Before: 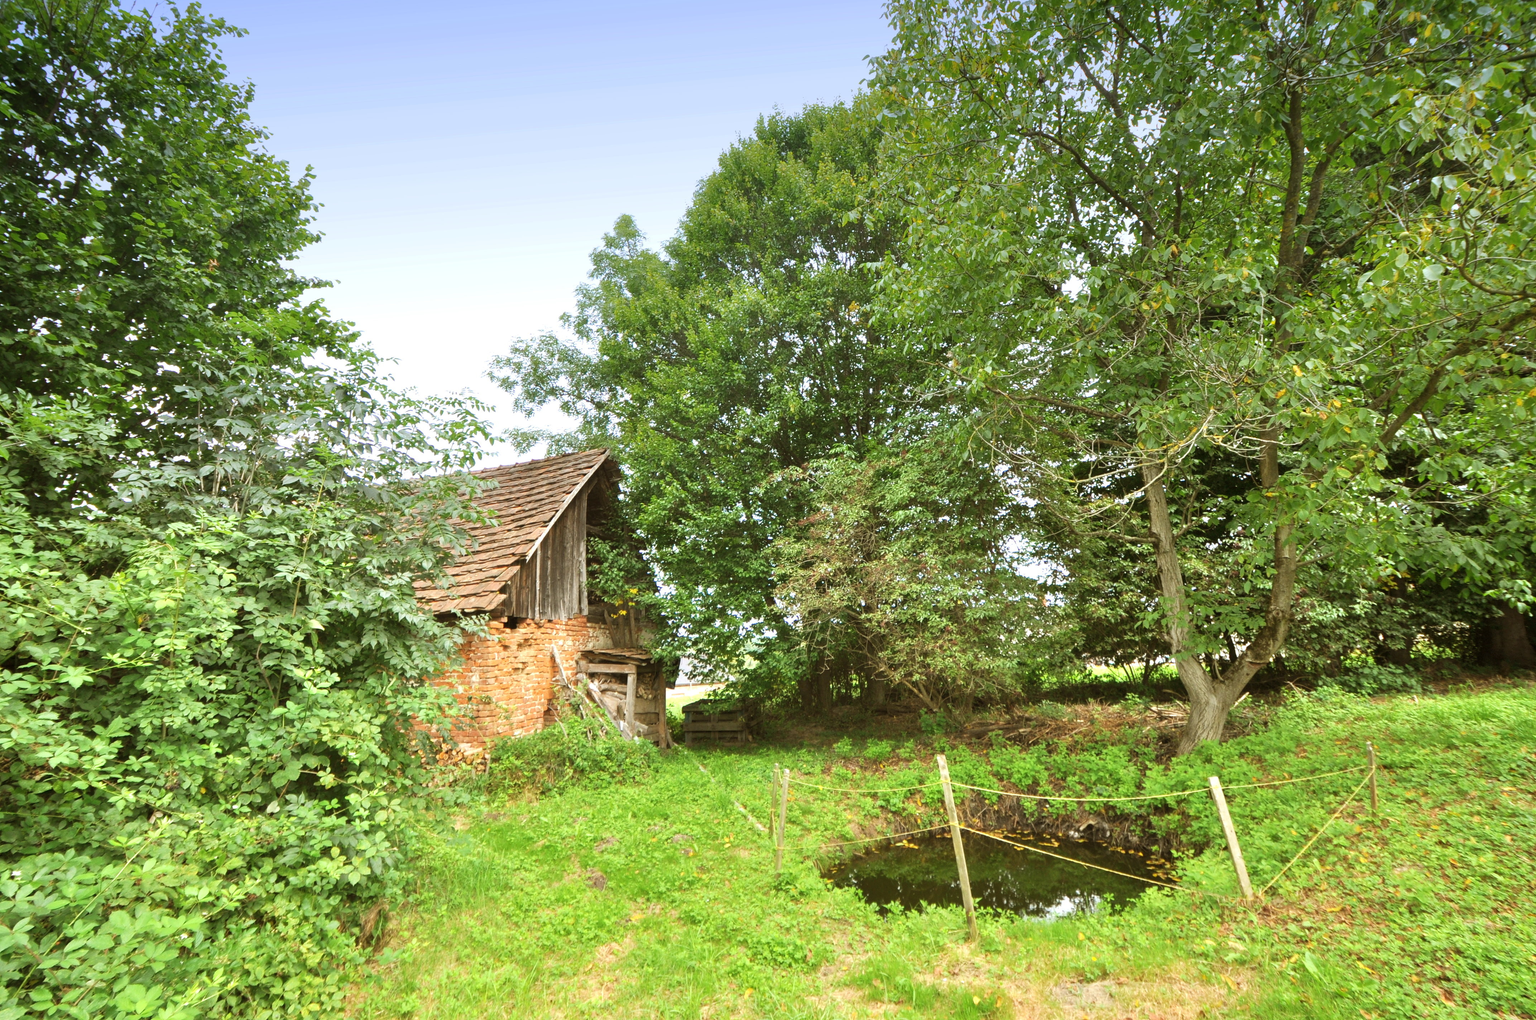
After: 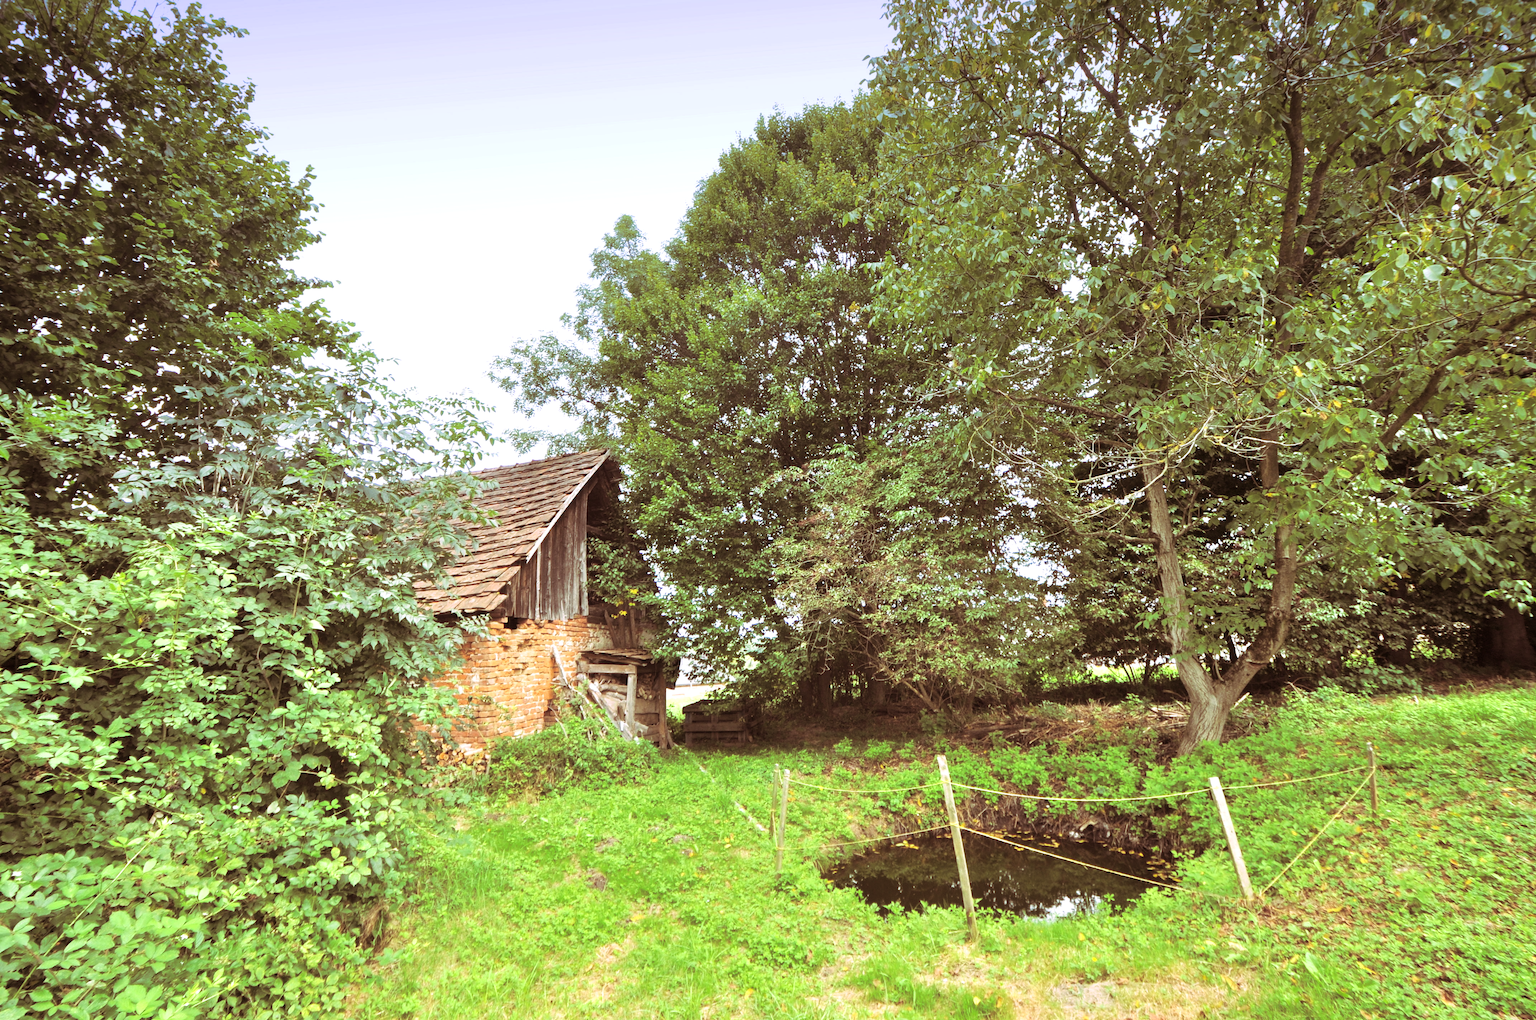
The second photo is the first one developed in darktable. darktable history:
exposure: exposure 0.2 EV, compensate highlight preservation false
split-toning: highlights › hue 298.8°, highlights › saturation 0.73, compress 41.76%
white balance: red 0.967, blue 1.049
